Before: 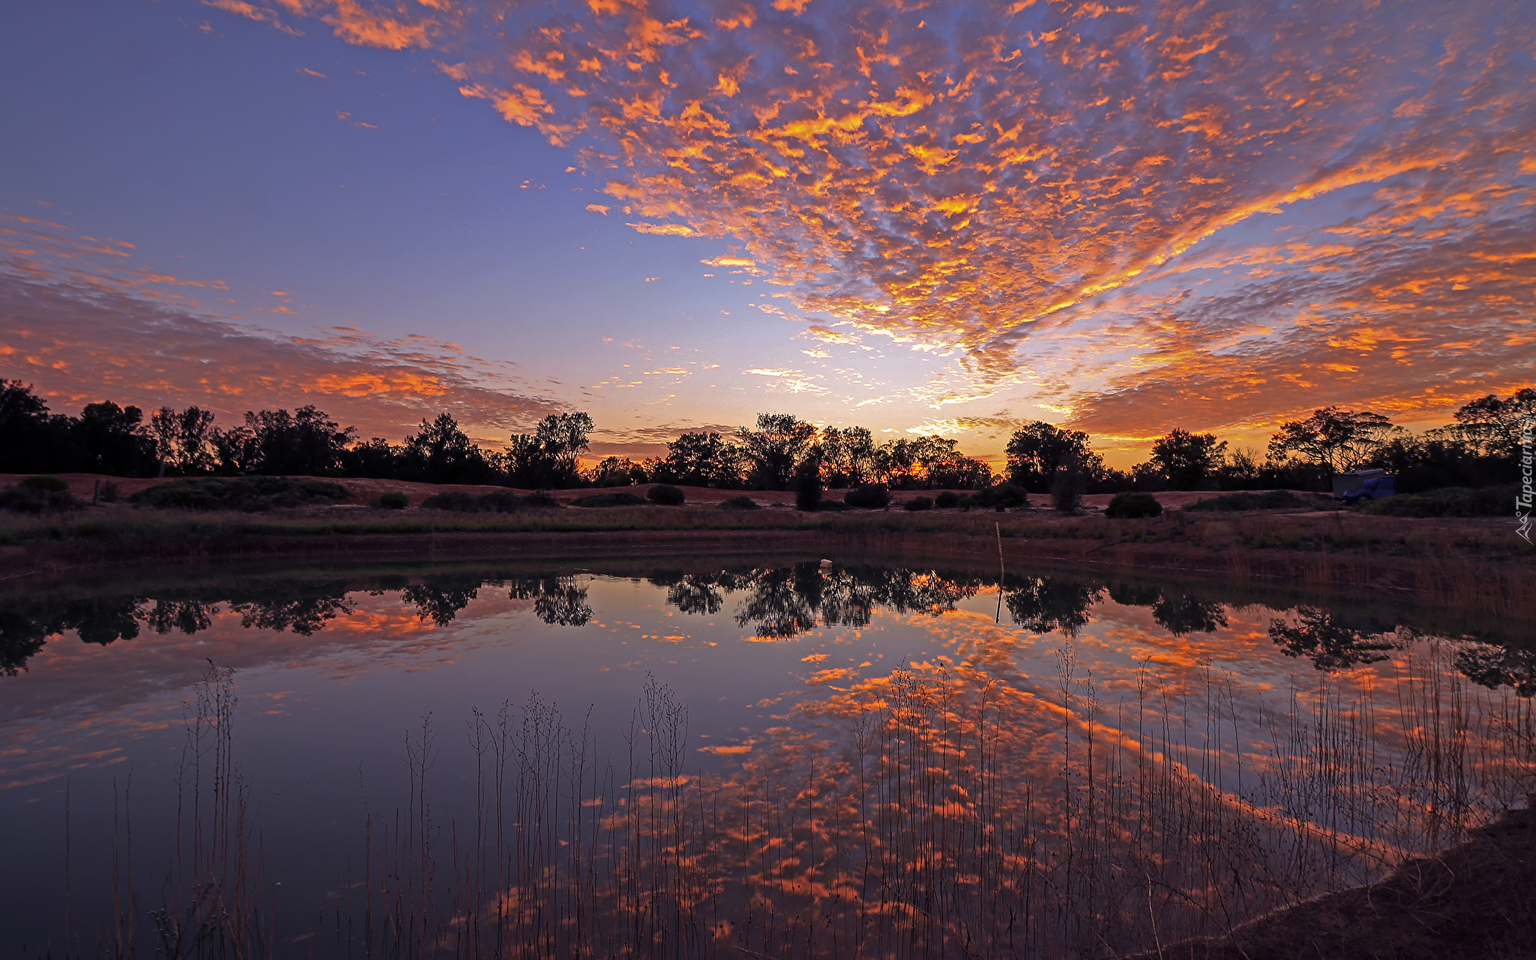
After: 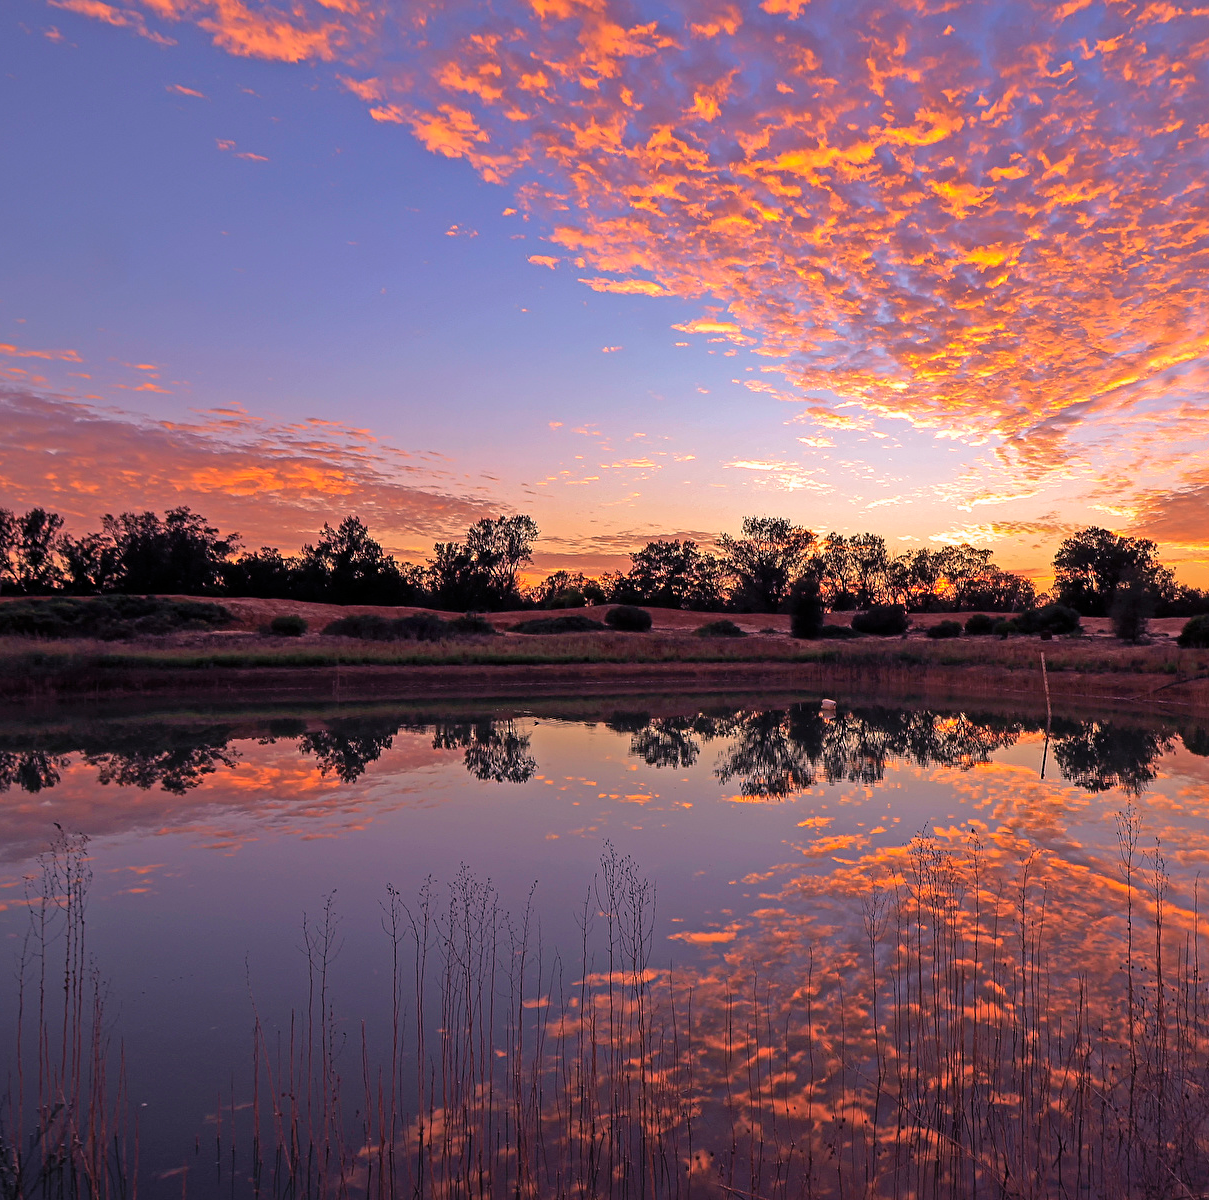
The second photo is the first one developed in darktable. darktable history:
crop: left 10.633%, right 26.381%
levels: mode automatic, levels [0, 0.476, 0.951]
contrast brightness saturation: brightness 0.14
velvia: strength 26.39%
